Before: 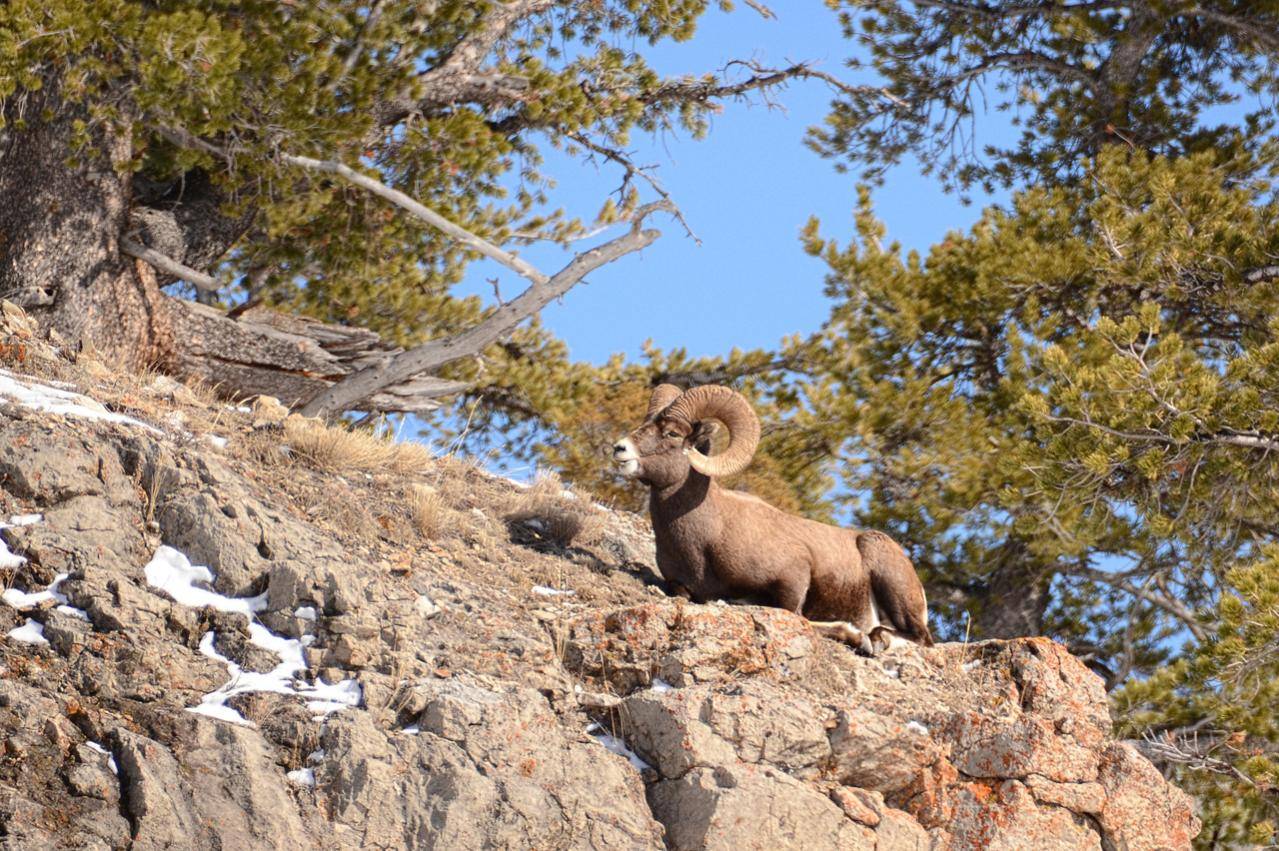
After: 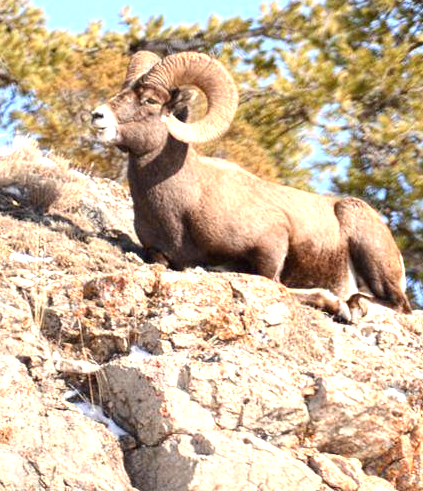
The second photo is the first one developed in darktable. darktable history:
exposure: black level correction 0.001, exposure 0.955 EV, compensate exposure bias true, compensate highlight preservation false
crop: left 40.878%, top 39.176%, right 25.993%, bottom 3.081%
color balance rgb: perceptual saturation grading › global saturation -3%
